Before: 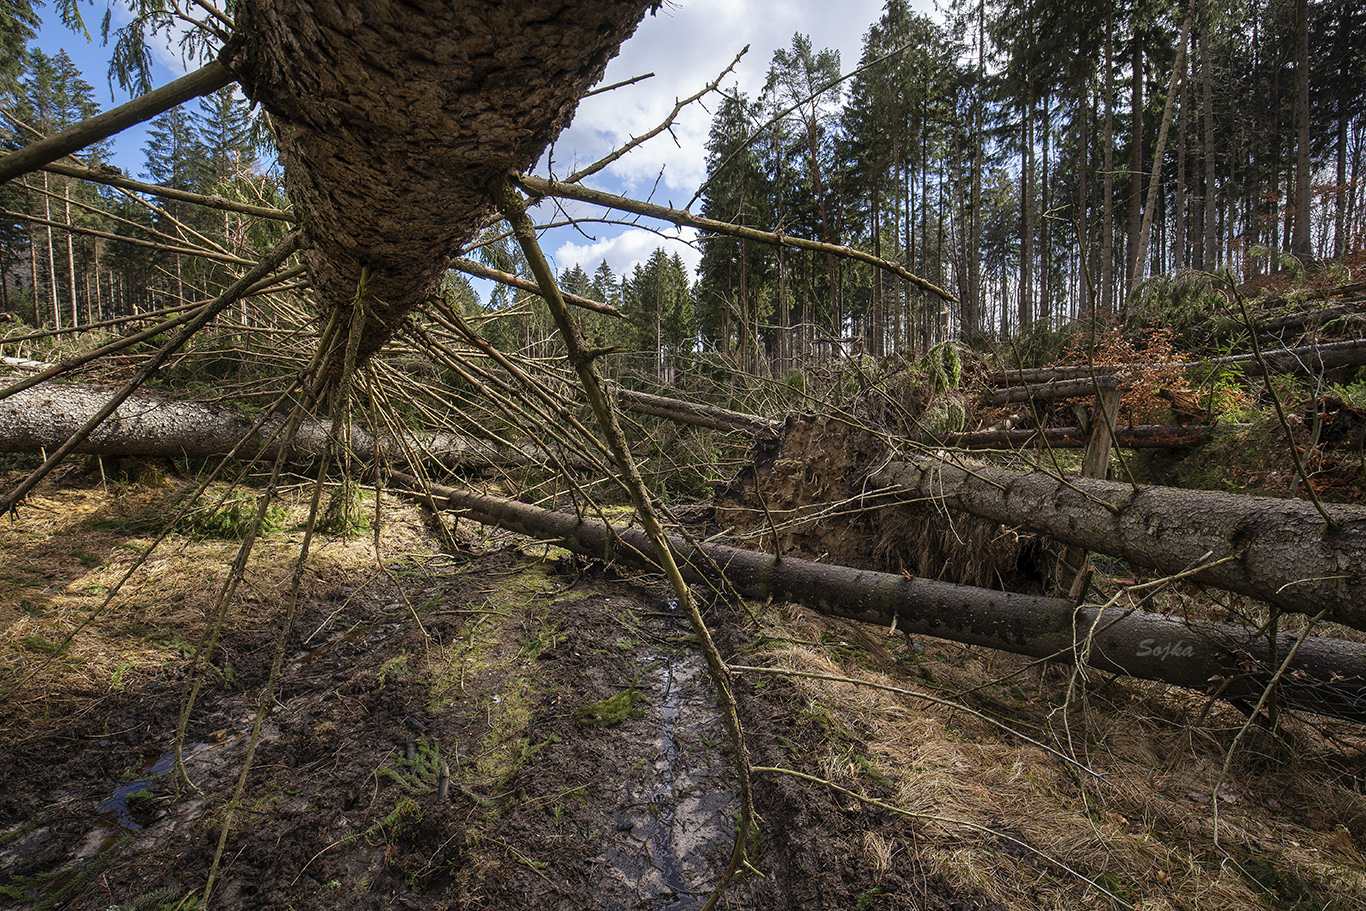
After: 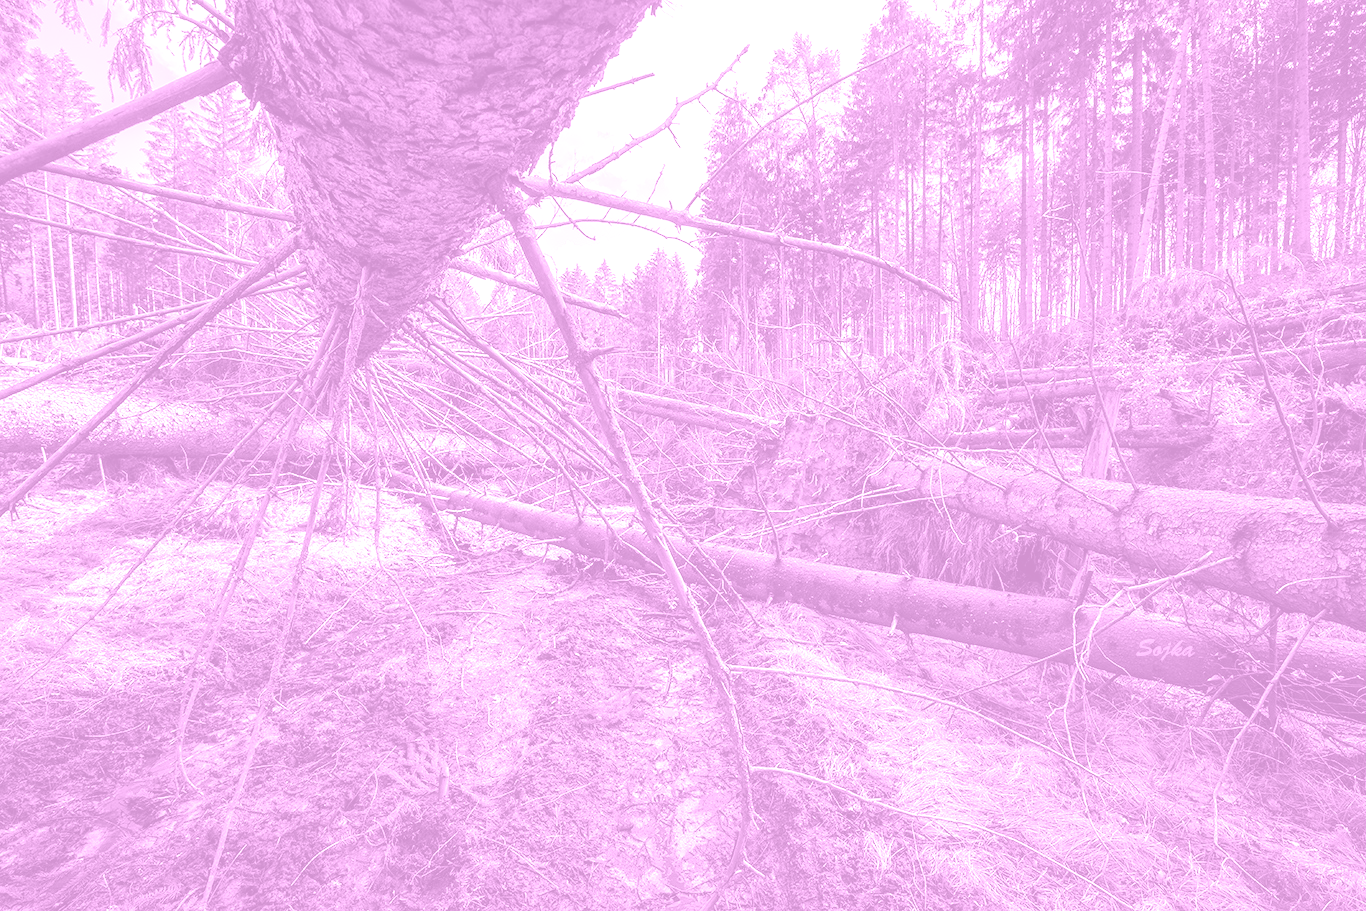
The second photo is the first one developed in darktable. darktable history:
colorize: hue 331.2°, saturation 75%, source mix 30.28%, lightness 70.52%, version 1
exposure: black level correction 0, exposure 1.975 EV, compensate exposure bias true, compensate highlight preservation false
